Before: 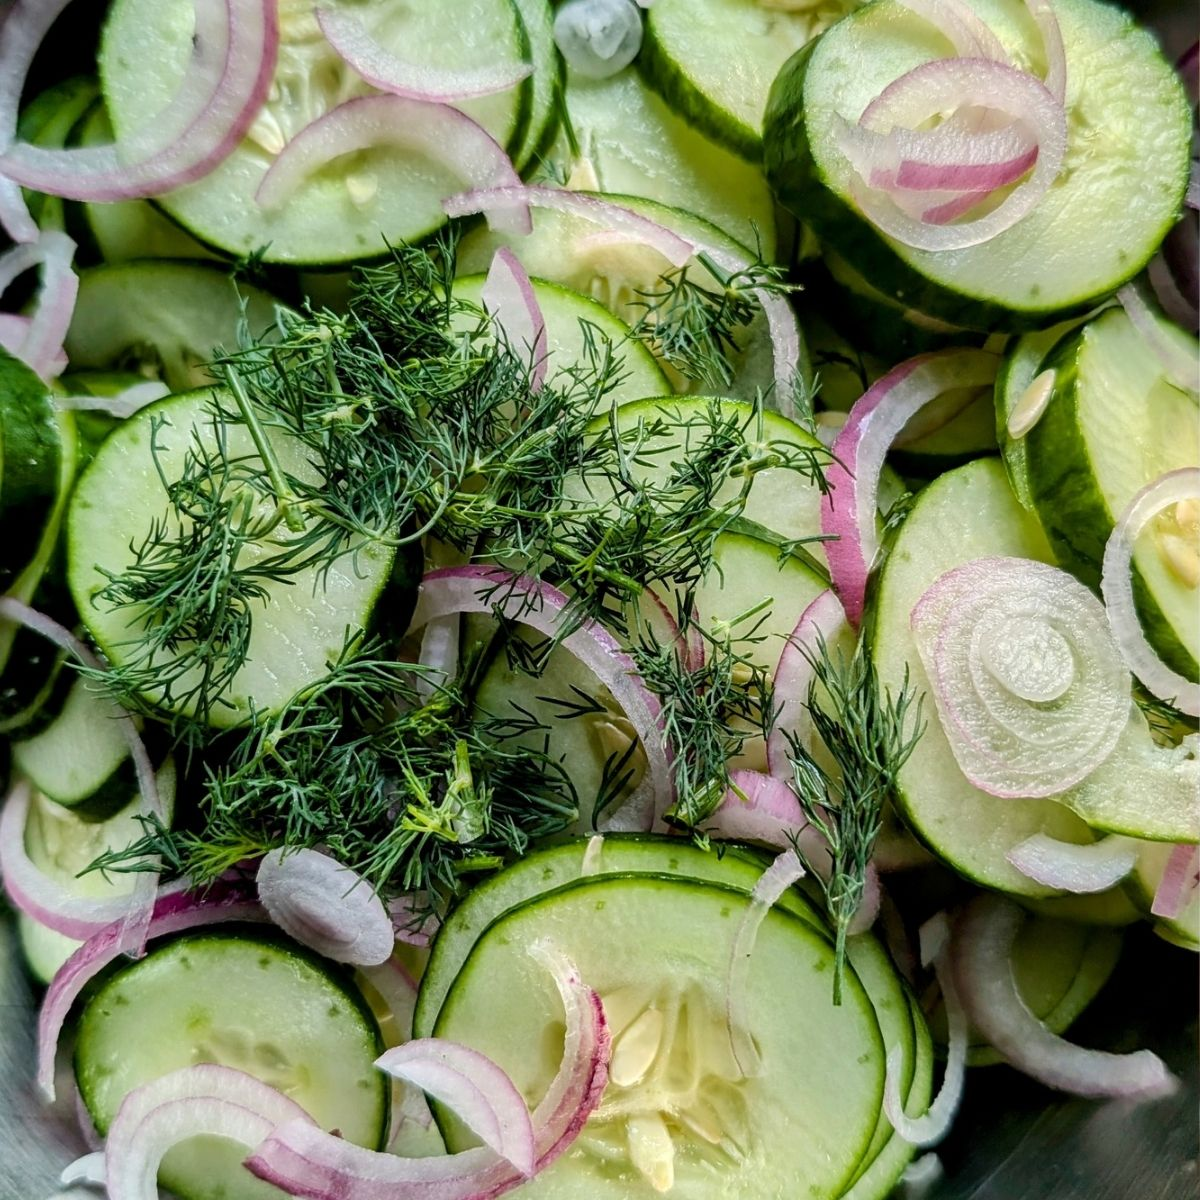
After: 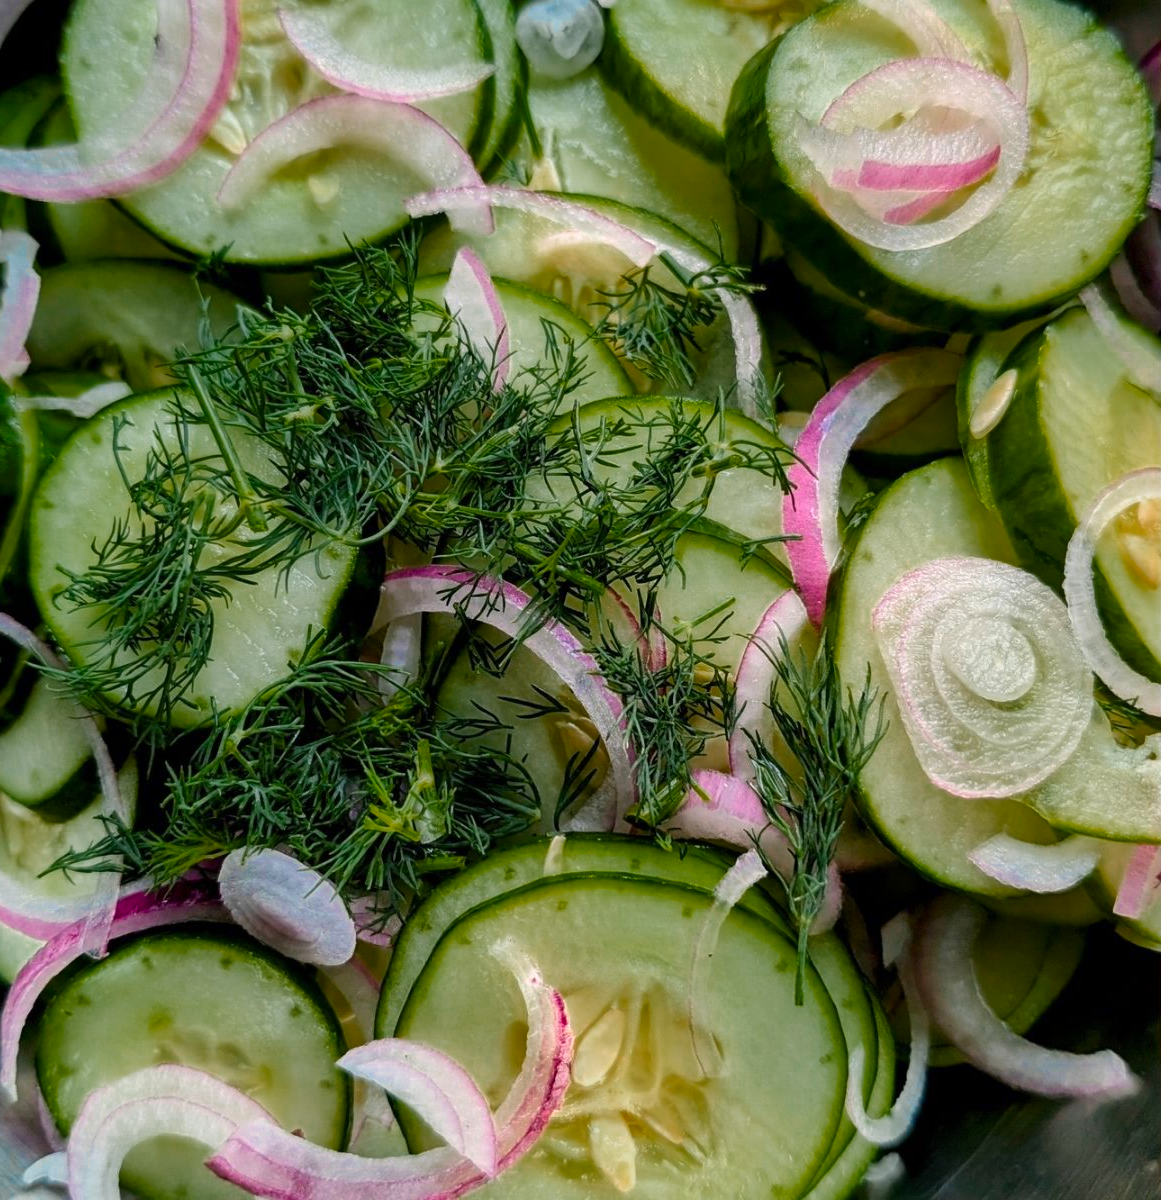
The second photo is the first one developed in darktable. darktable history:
color zones: curves: ch0 [(0, 0.553) (0.123, 0.58) (0.23, 0.419) (0.468, 0.155) (0.605, 0.132) (0.723, 0.063) (0.833, 0.172) (0.921, 0.468)]; ch1 [(0.025, 0.645) (0.229, 0.584) (0.326, 0.551) (0.537, 0.446) (0.599, 0.911) (0.708, 1) (0.805, 0.944)]; ch2 [(0.086, 0.468) (0.254, 0.464) (0.638, 0.564) (0.702, 0.592) (0.768, 0.564)]
crop and rotate: left 3.238%
